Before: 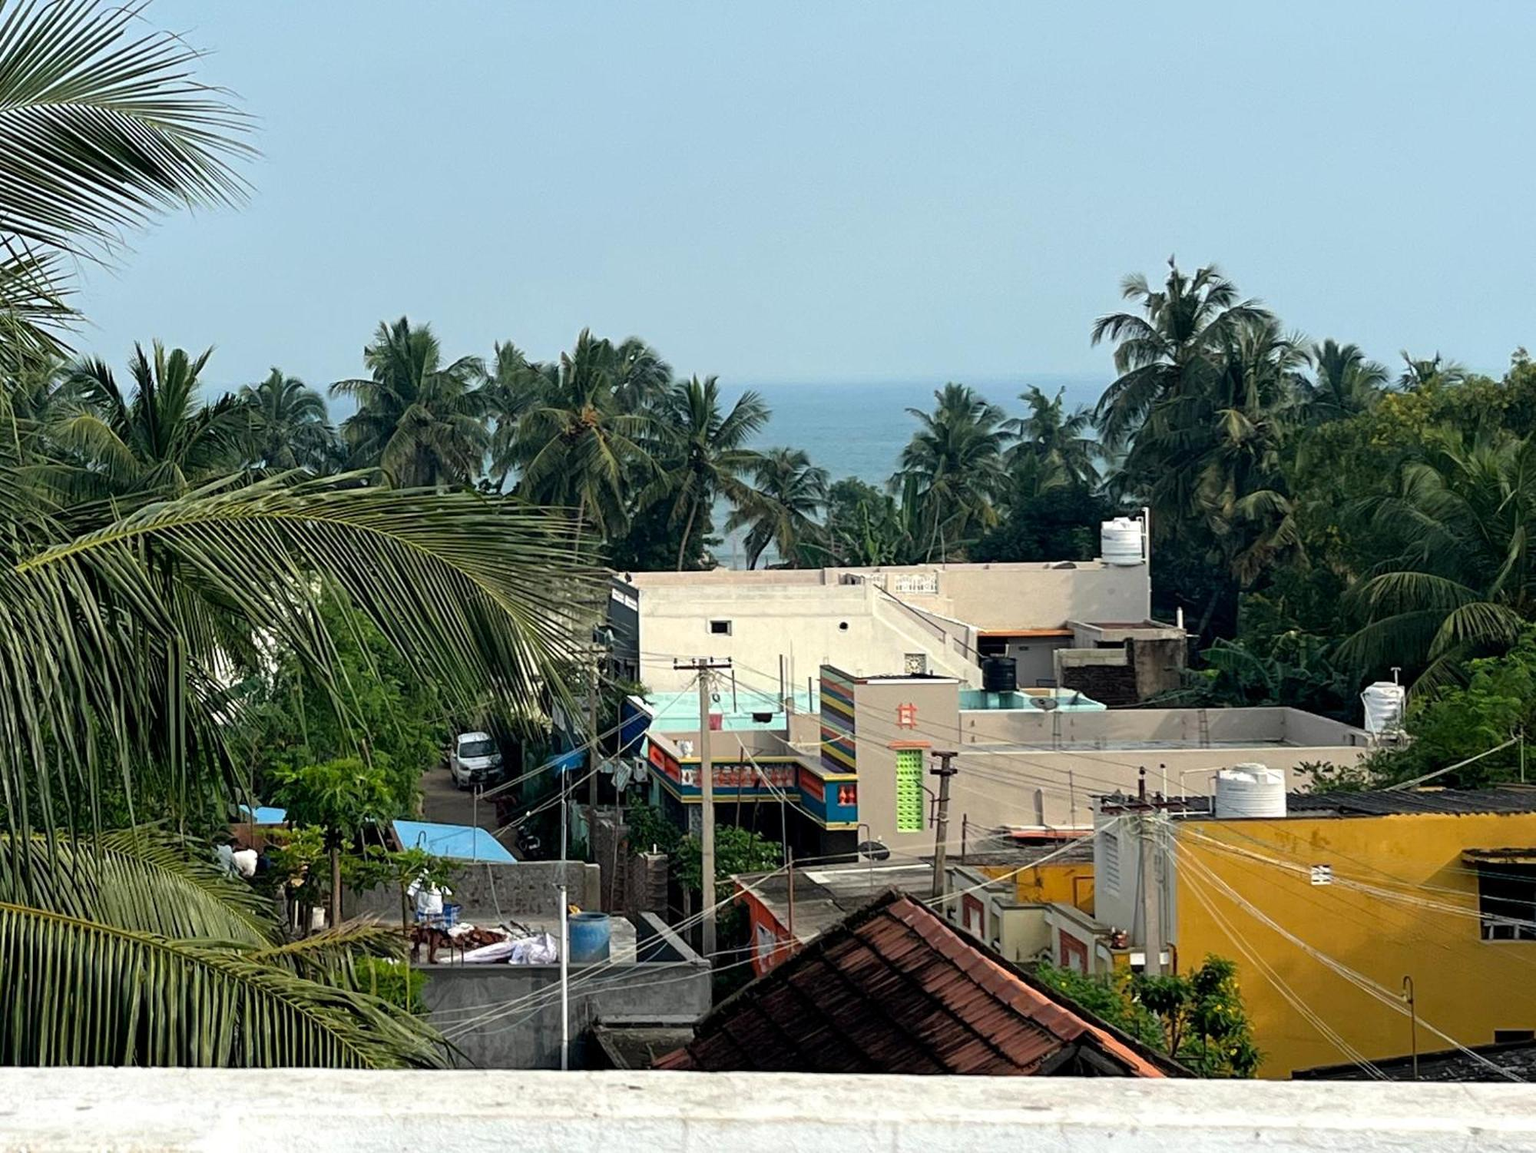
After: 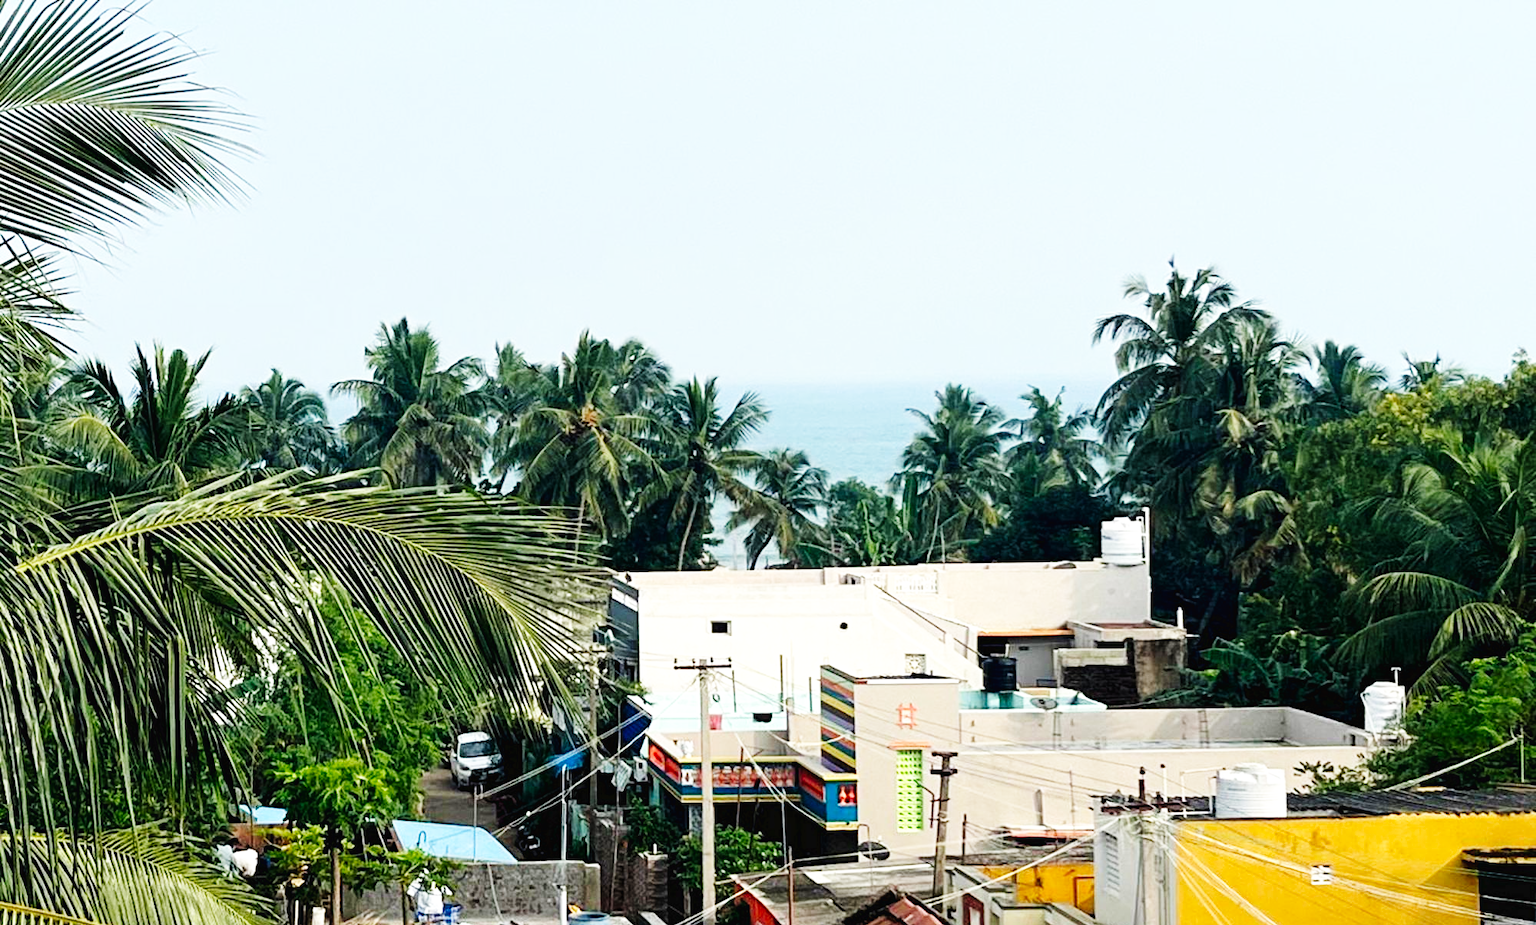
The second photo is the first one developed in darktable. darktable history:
base curve: curves: ch0 [(0, 0.003) (0.001, 0.002) (0.006, 0.004) (0.02, 0.022) (0.048, 0.086) (0.094, 0.234) (0.162, 0.431) (0.258, 0.629) (0.385, 0.8) (0.548, 0.918) (0.751, 0.988) (1, 1)], preserve colors none
crop: bottom 19.674%
